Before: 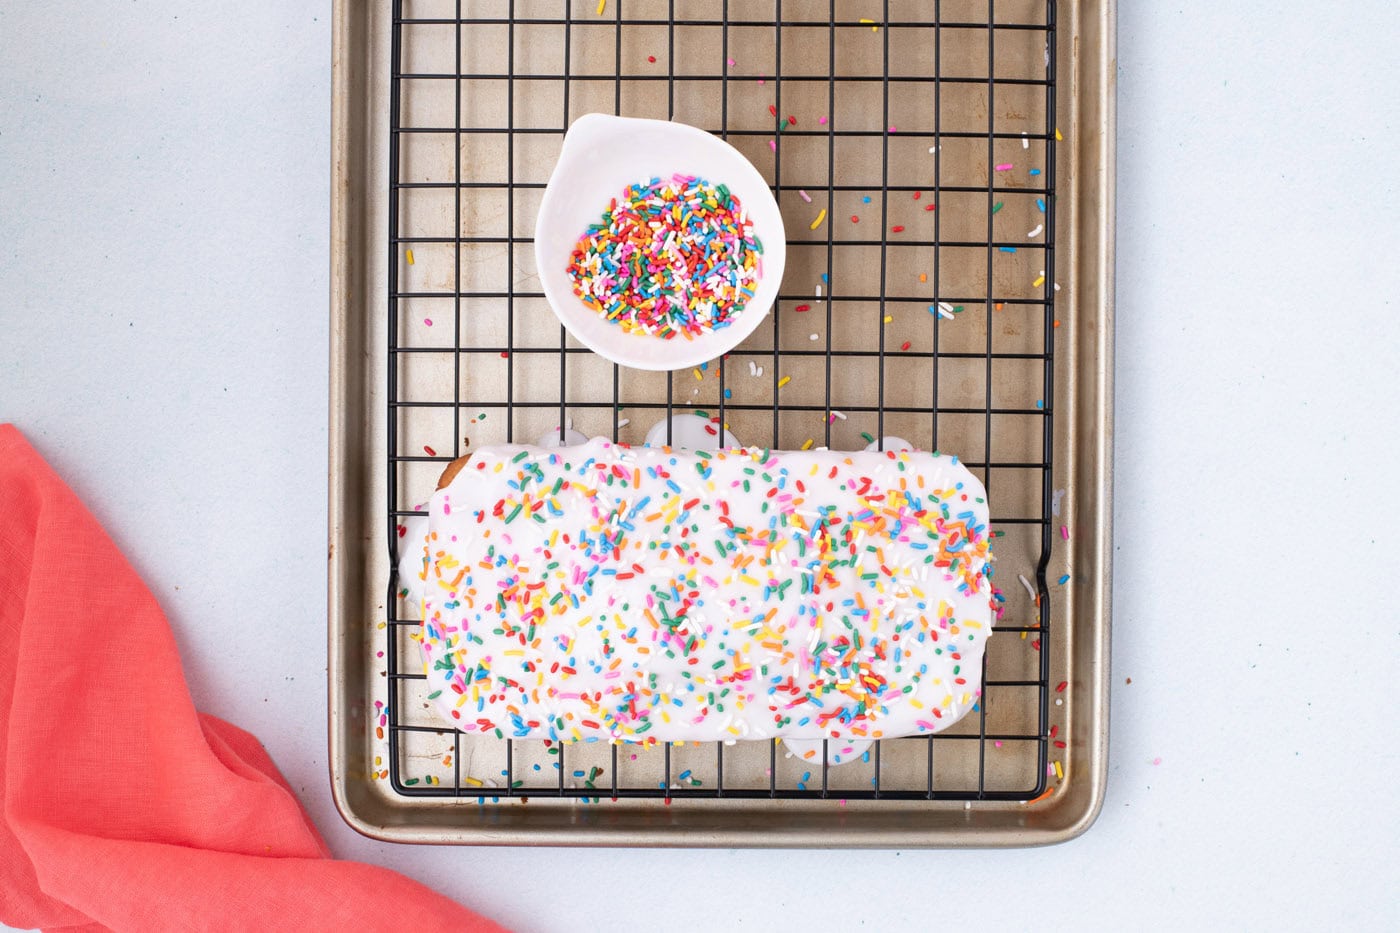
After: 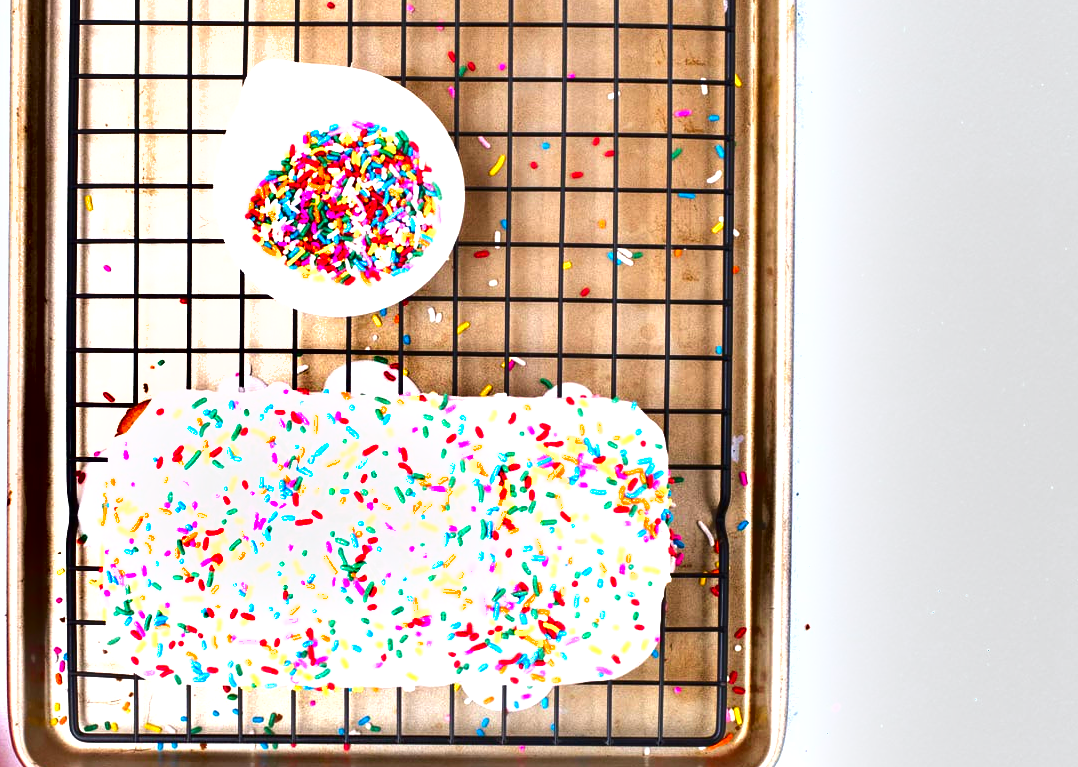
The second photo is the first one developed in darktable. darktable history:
shadows and highlights: soften with gaussian
exposure: black level correction 0, exposure 1 EV, compensate exposure bias true, compensate highlight preservation false
crop: left 22.99%, top 5.878%, bottom 11.82%
contrast brightness saturation: brightness -0.021, saturation 0.37
